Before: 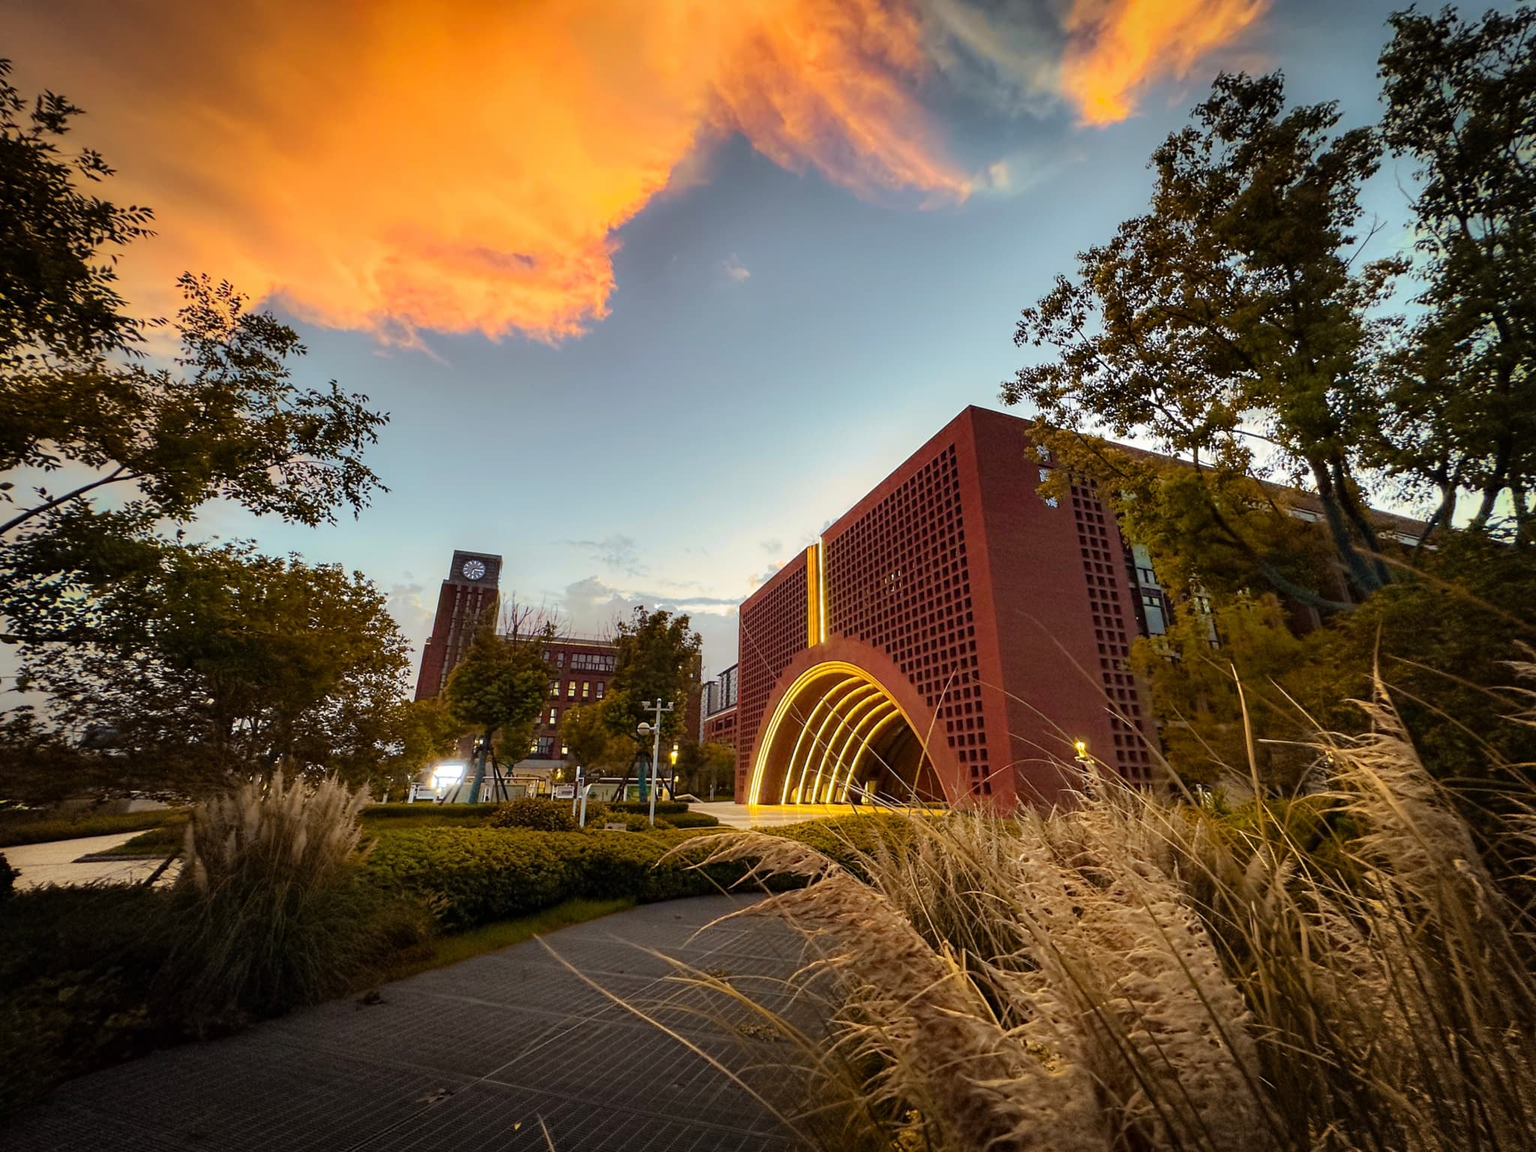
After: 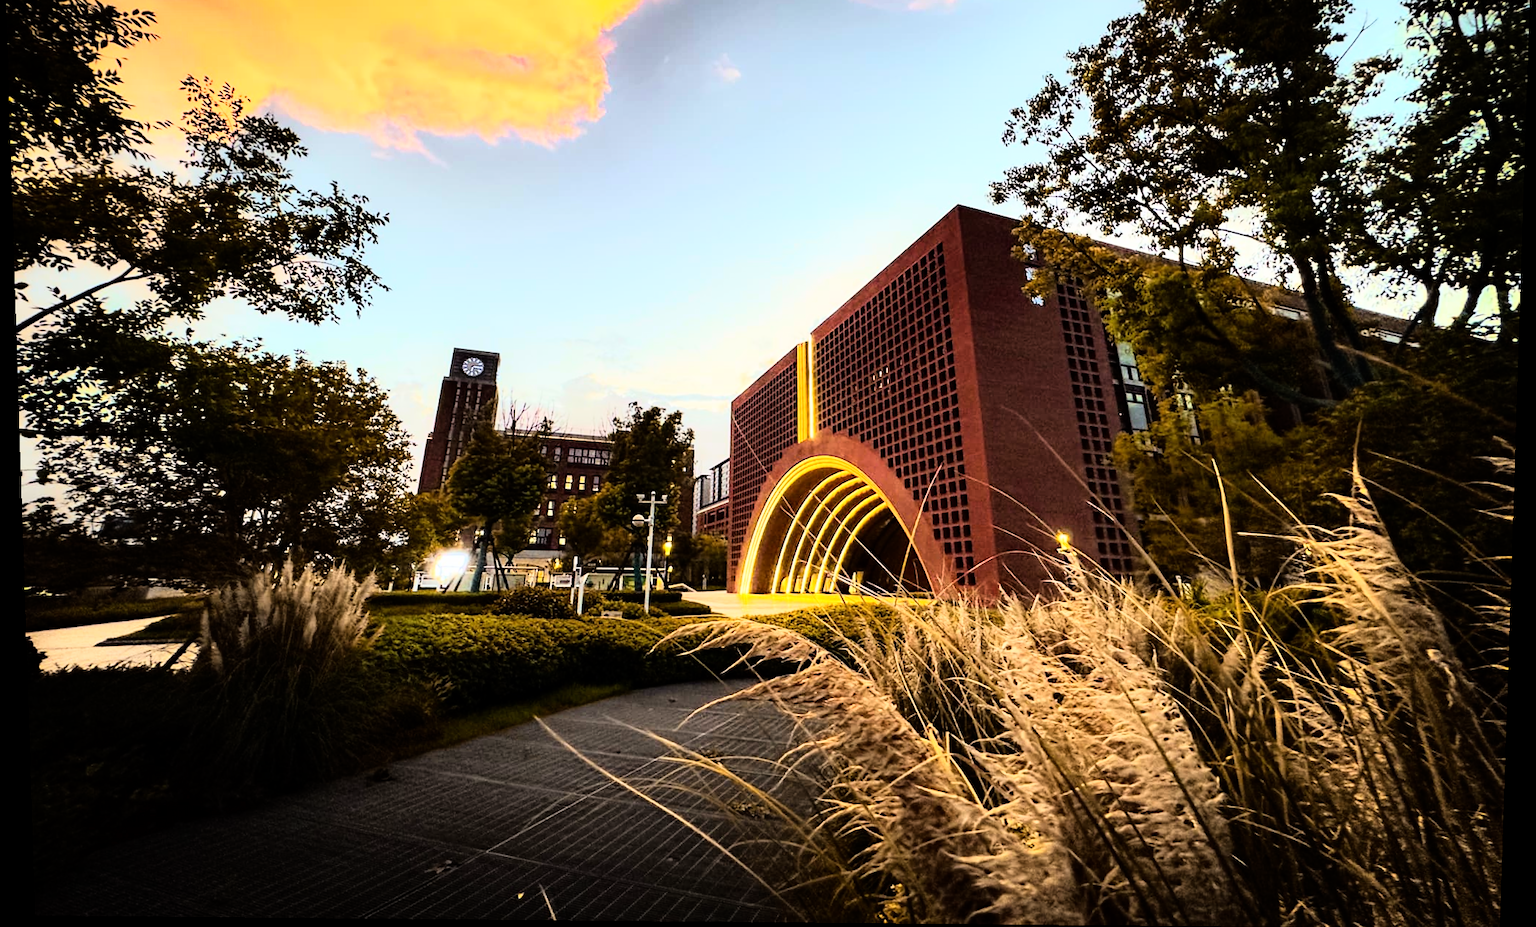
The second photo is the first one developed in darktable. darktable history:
exposure: black level correction 0.001, exposure -0.125 EV, compensate exposure bias true, compensate highlight preservation false
crop and rotate: top 18.507%
rotate and perspective: lens shift (vertical) 0.048, lens shift (horizontal) -0.024, automatic cropping off
rgb curve: curves: ch0 [(0, 0) (0.21, 0.15) (0.24, 0.21) (0.5, 0.75) (0.75, 0.96) (0.89, 0.99) (1, 1)]; ch1 [(0, 0.02) (0.21, 0.13) (0.25, 0.2) (0.5, 0.67) (0.75, 0.9) (0.89, 0.97) (1, 1)]; ch2 [(0, 0.02) (0.21, 0.13) (0.25, 0.2) (0.5, 0.67) (0.75, 0.9) (0.89, 0.97) (1, 1)], compensate middle gray true
